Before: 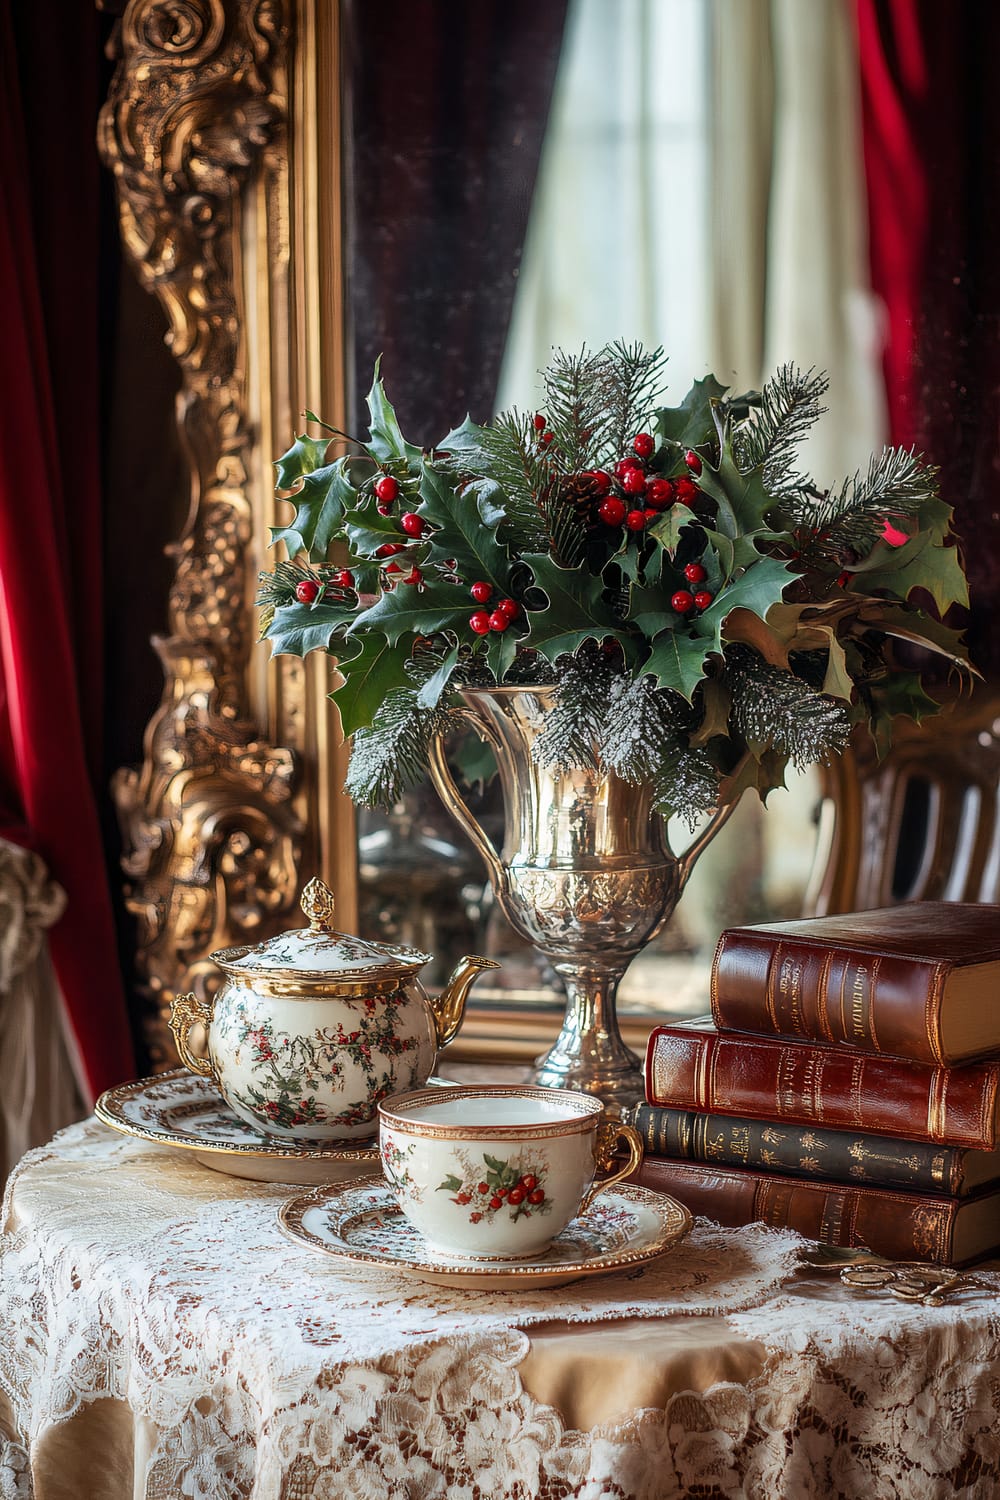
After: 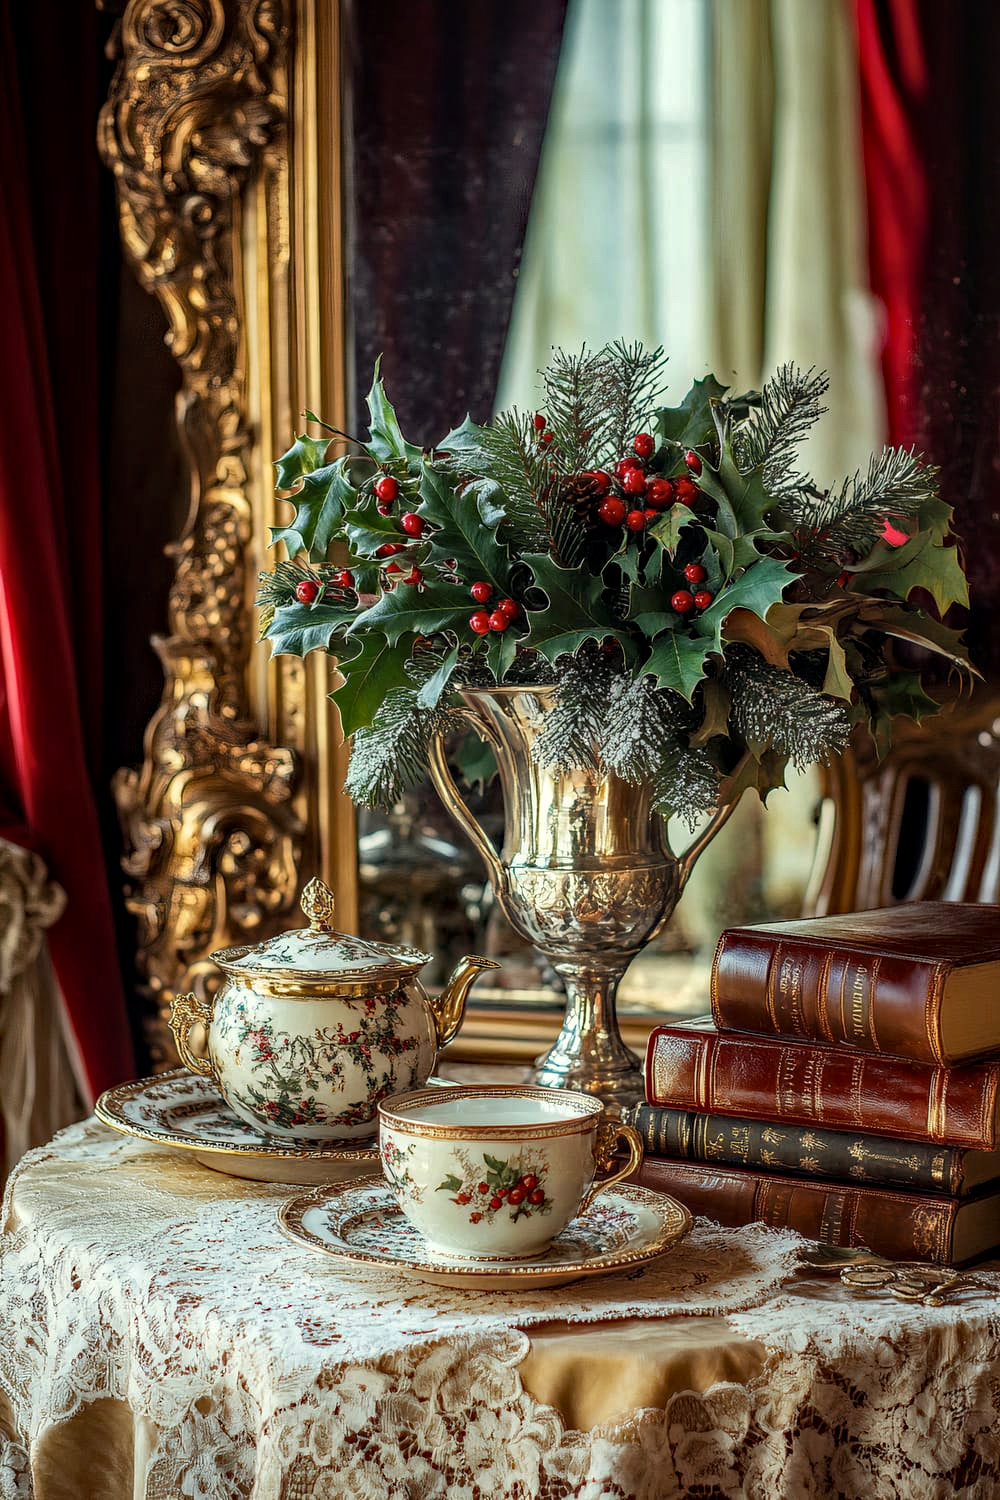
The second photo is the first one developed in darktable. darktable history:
color correction: highlights a* -4.25, highlights b* 7.14
haze removal: strength 0.393, distance 0.22, compatibility mode true, adaptive false
local contrast: on, module defaults
